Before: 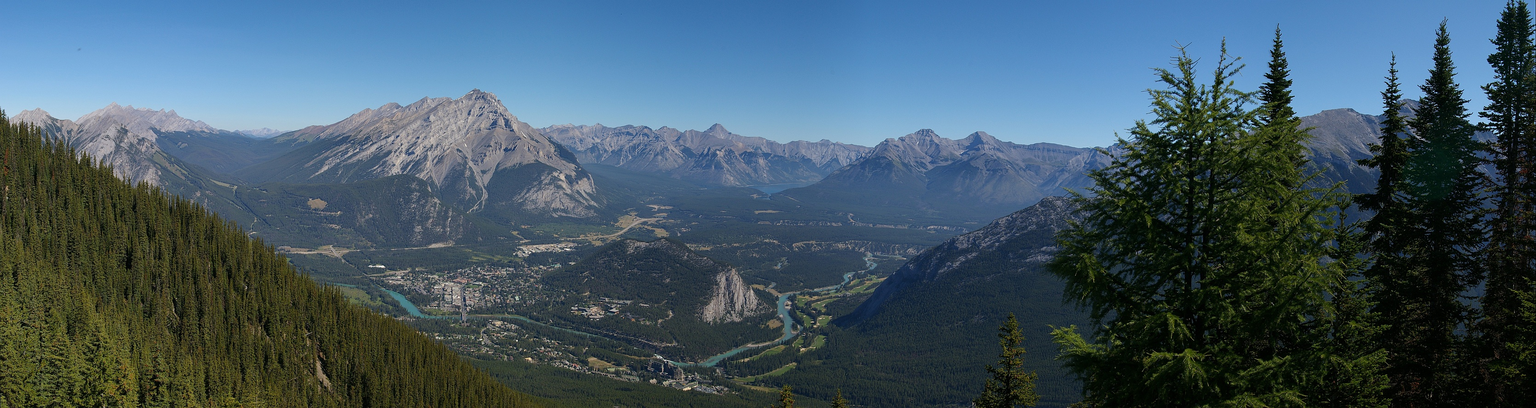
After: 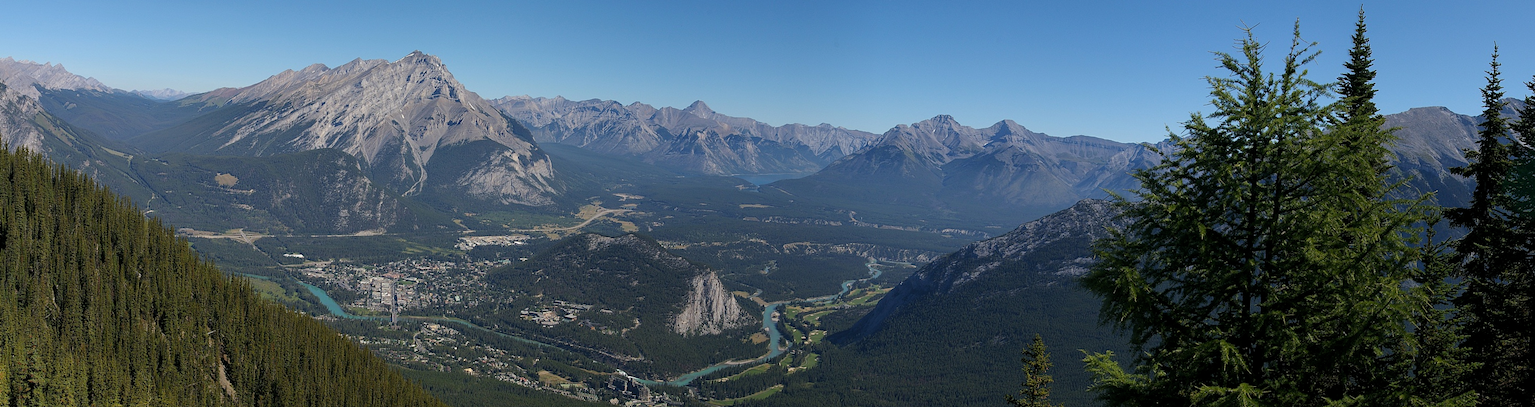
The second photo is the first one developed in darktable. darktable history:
levels: levels [0.016, 0.5, 0.996]
crop and rotate: angle -1.85°, left 3.097%, top 4.078%, right 1.516%, bottom 0.626%
